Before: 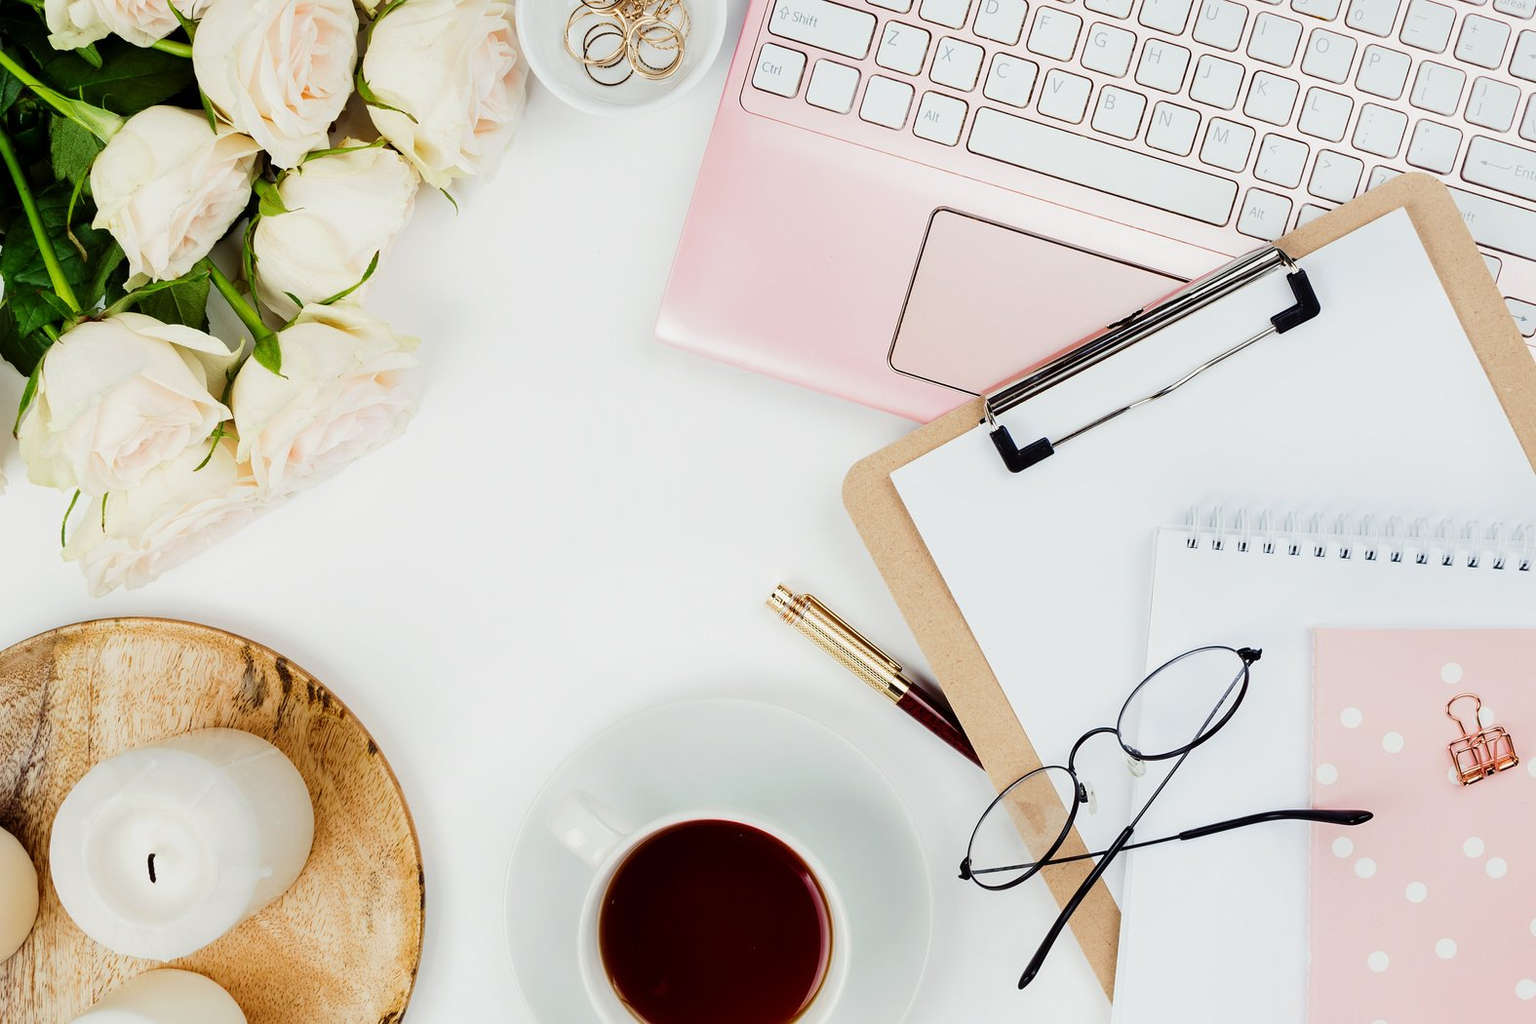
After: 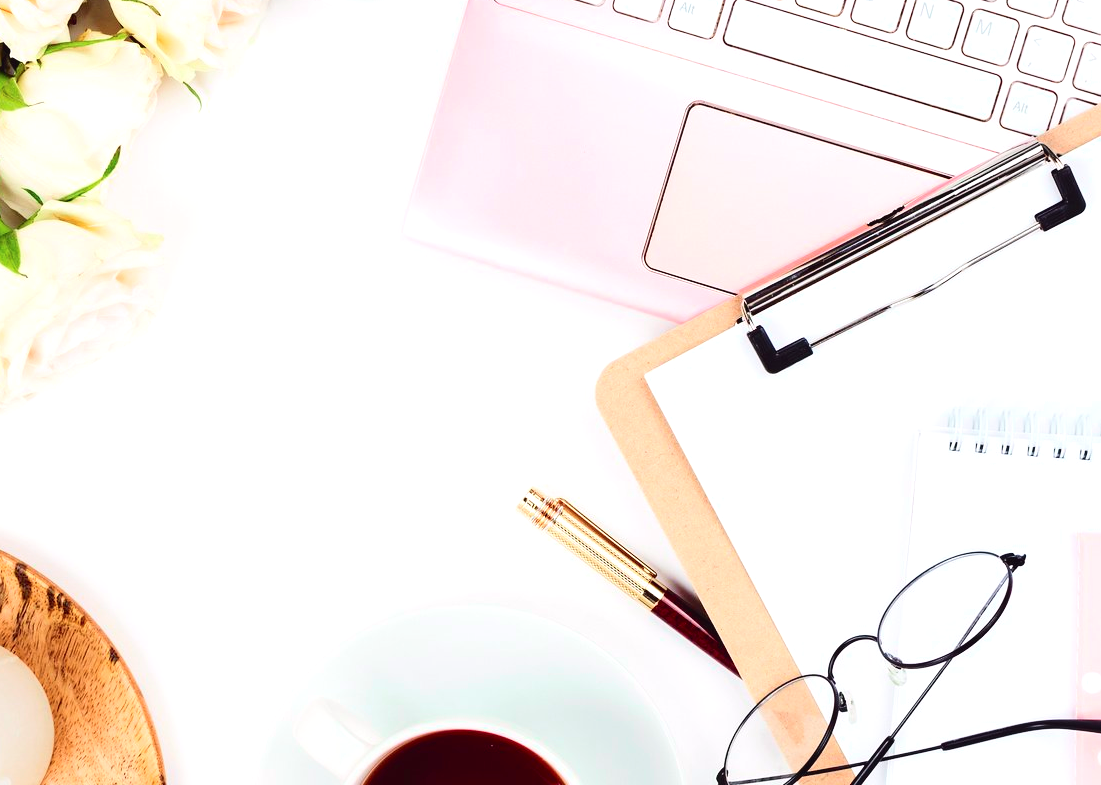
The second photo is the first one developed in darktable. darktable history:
tone curve: curves: ch0 [(0, 0.025) (0.15, 0.143) (0.452, 0.486) (0.751, 0.788) (1, 0.961)]; ch1 [(0, 0) (0.43, 0.408) (0.476, 0.469) (0.497, 0.507) (0.546, 0.571) (0.566, 0.607) (0.62, 0.657) (1, 1)]; ch2 [(0, 0) (0.386, 0.397) (0.505, 0.498) (0.547, 0.546) (0.579, 0.58) (1, 1)], color space Lab, independent channels, preserve colors none
crop and rotate: left 17.046%, top 10.659%, right 12.989%, bottom 14.553%
exposure: black level correction 0, exposure 0.7 EV, compensate exposure bias true, compensate highlight preservation false
